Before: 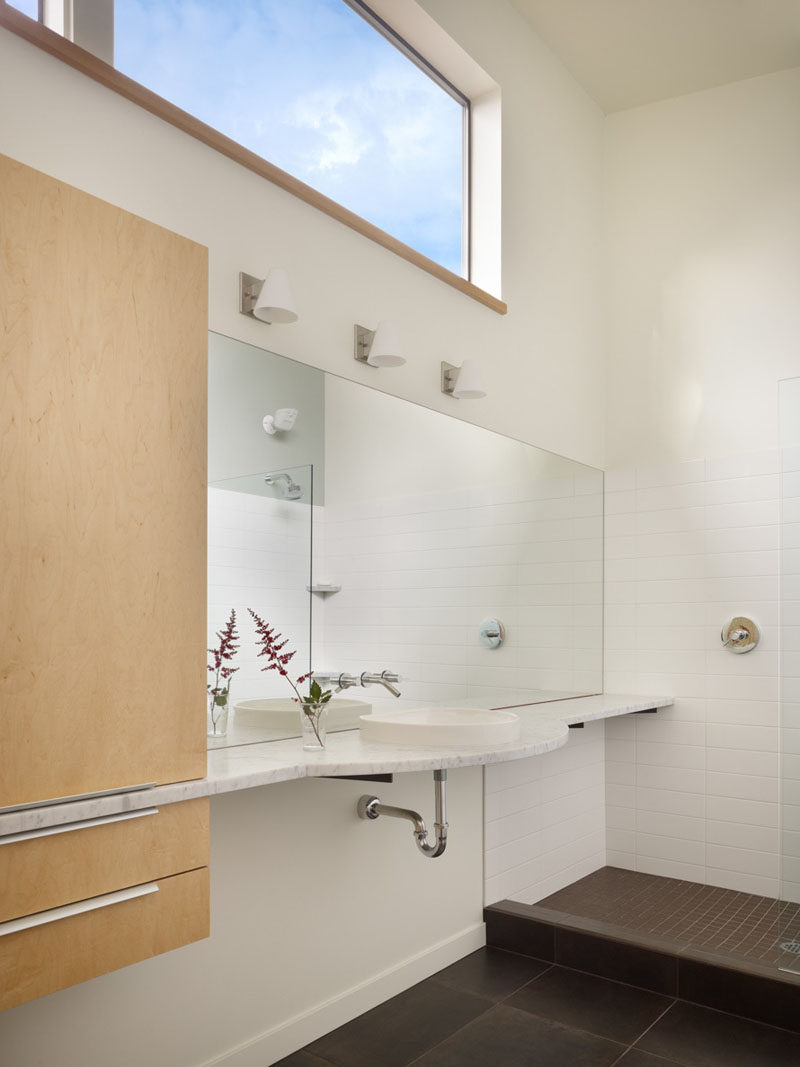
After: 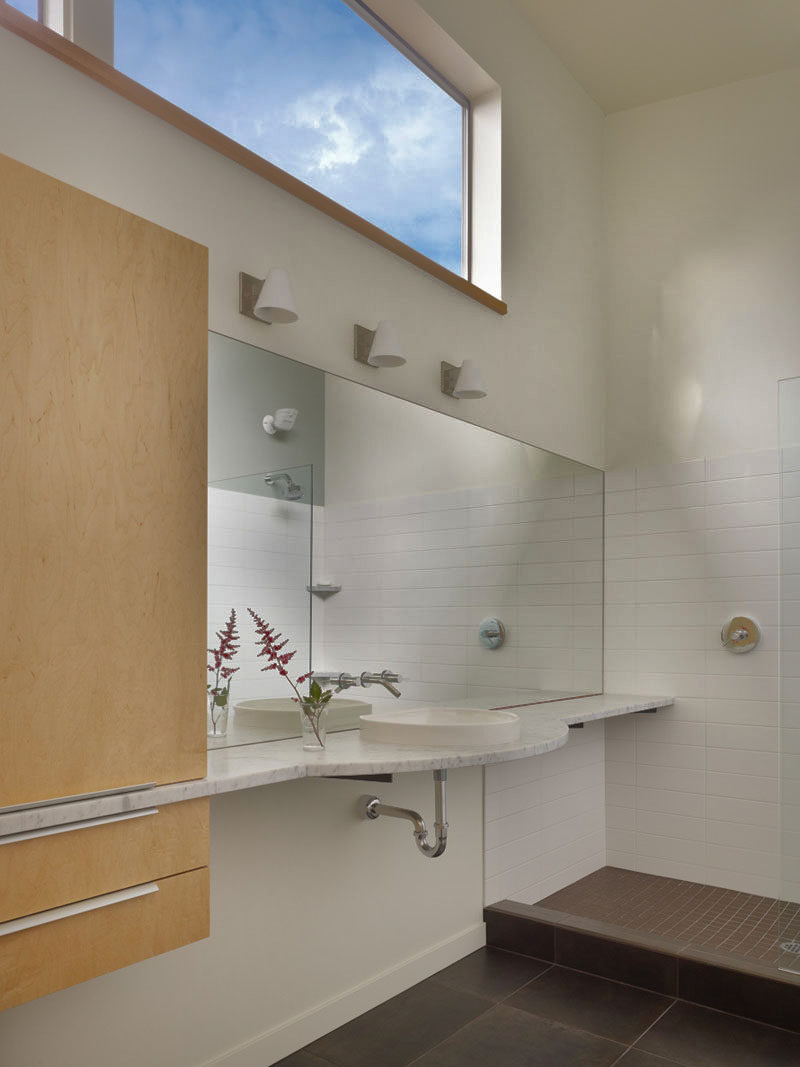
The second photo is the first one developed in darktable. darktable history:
shadows and highlights: shadows 38.6, highlights -74.38
